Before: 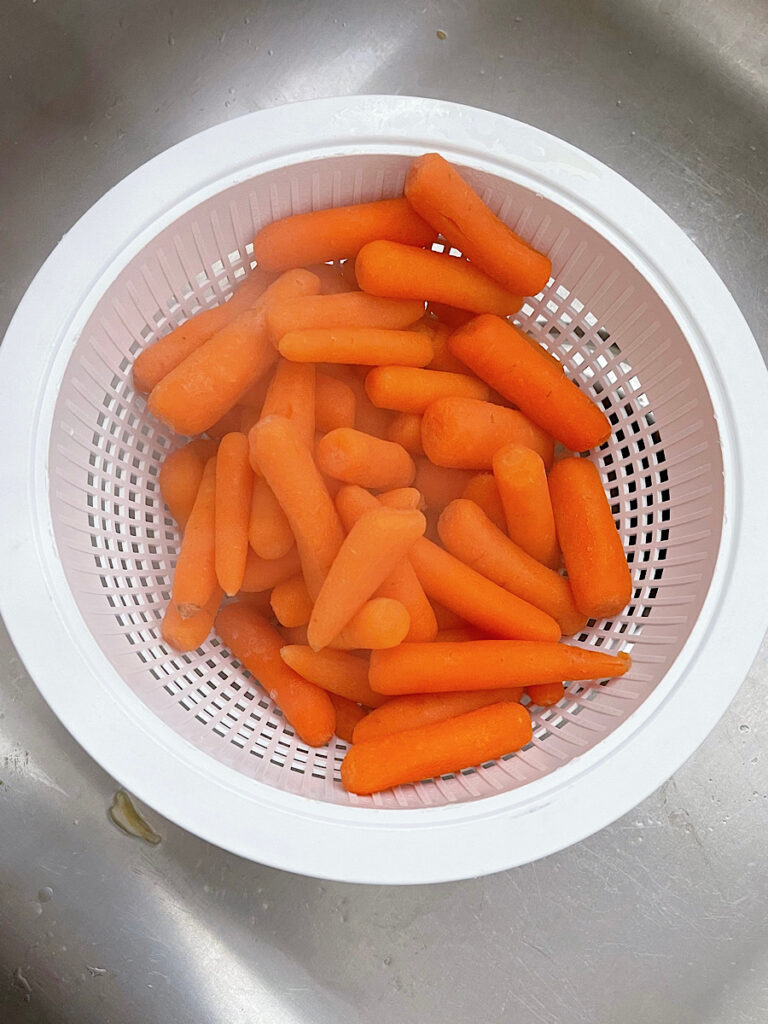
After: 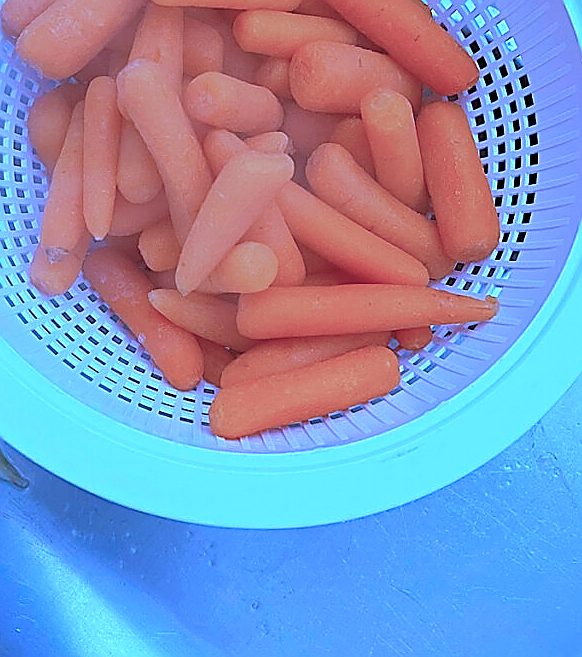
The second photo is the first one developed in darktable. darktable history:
crop and rotate: left 17.194%, top 34.79%, right 6.908%, bottom 0.964%
sharpen: radius 1.429, amount 1.25, threshold 0.774
color calibration: illuminant as shot in camera, x 0.483, y 0.431, temperature 2435.2 K
